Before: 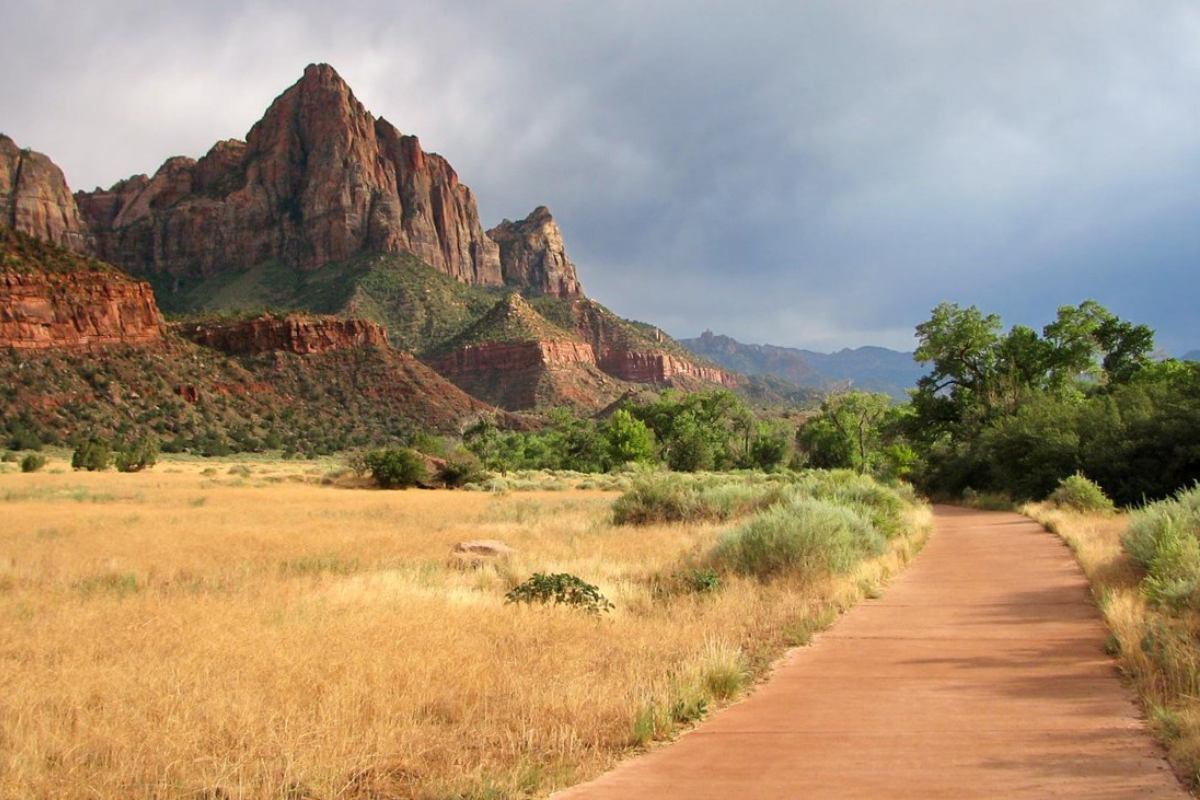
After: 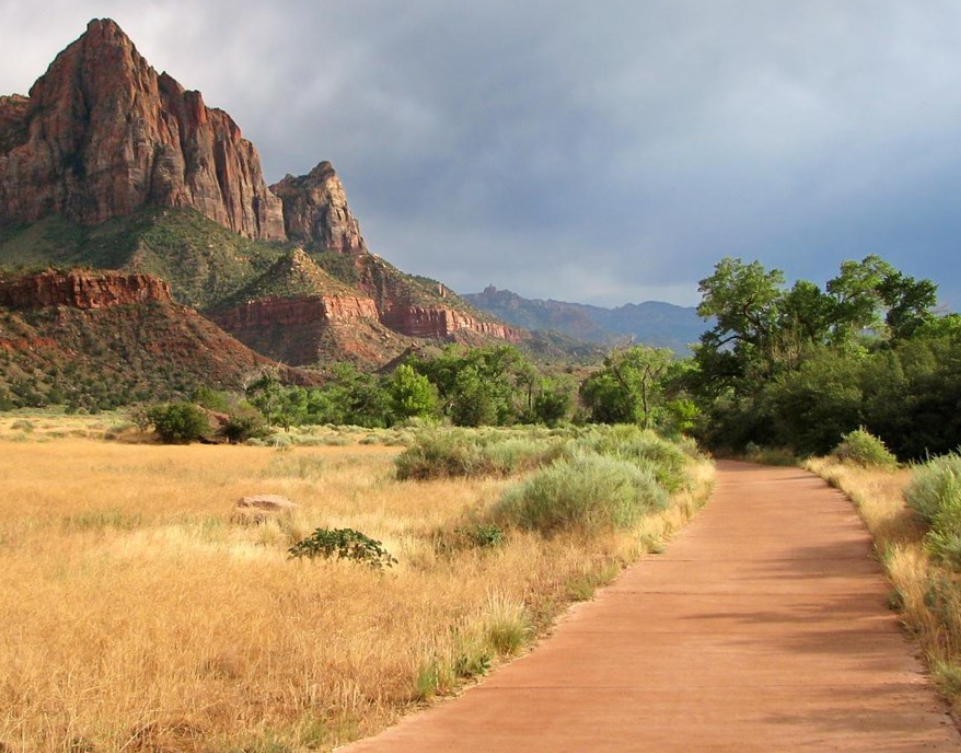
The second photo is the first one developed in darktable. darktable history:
crop and rotate: left 18.155%, top 5.803%, right 1.746%
